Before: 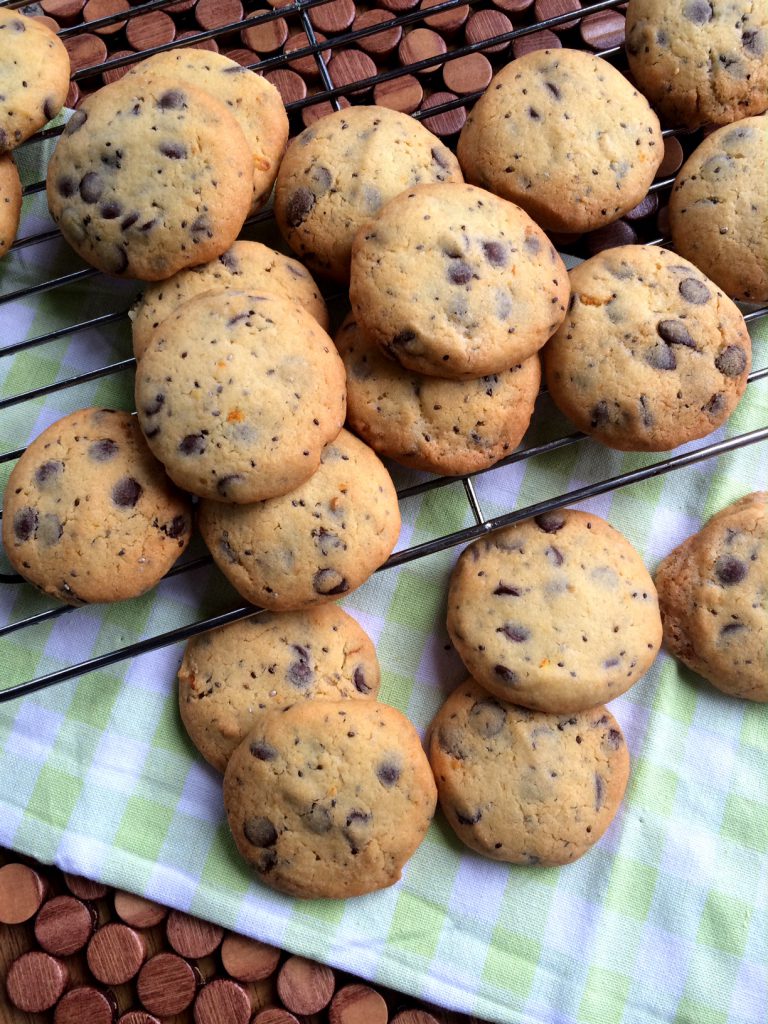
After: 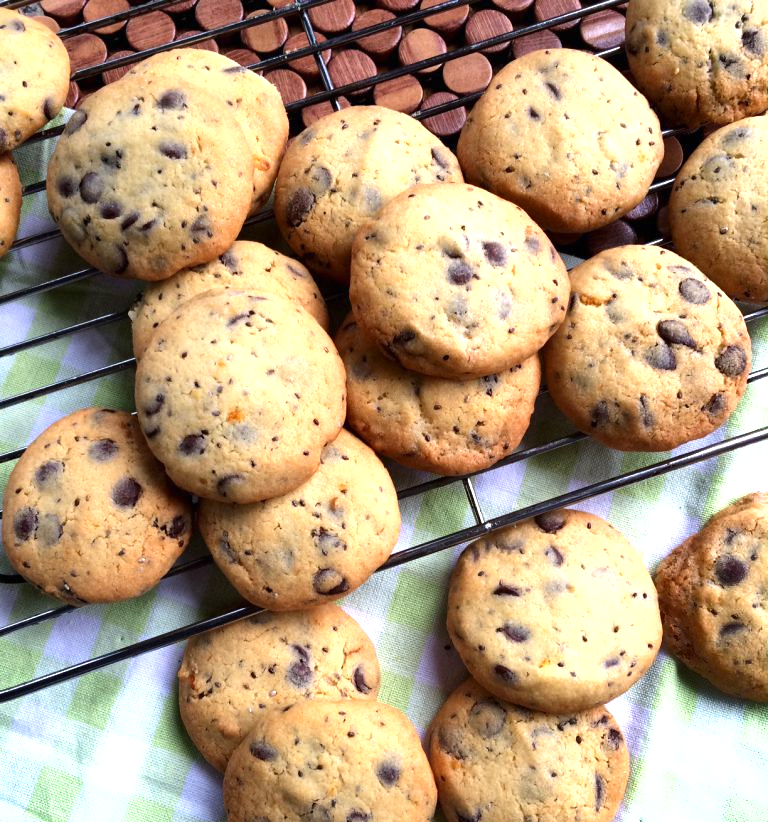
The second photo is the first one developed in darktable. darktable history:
shadows and highlights: shadows 12, white point adjustment 1.2, soften with gaussian
exposure: black level correction 0, exposure 0.7 EV, compensate exposure bias true, compensate highlight preservation false
crop: bottom 19.644%
